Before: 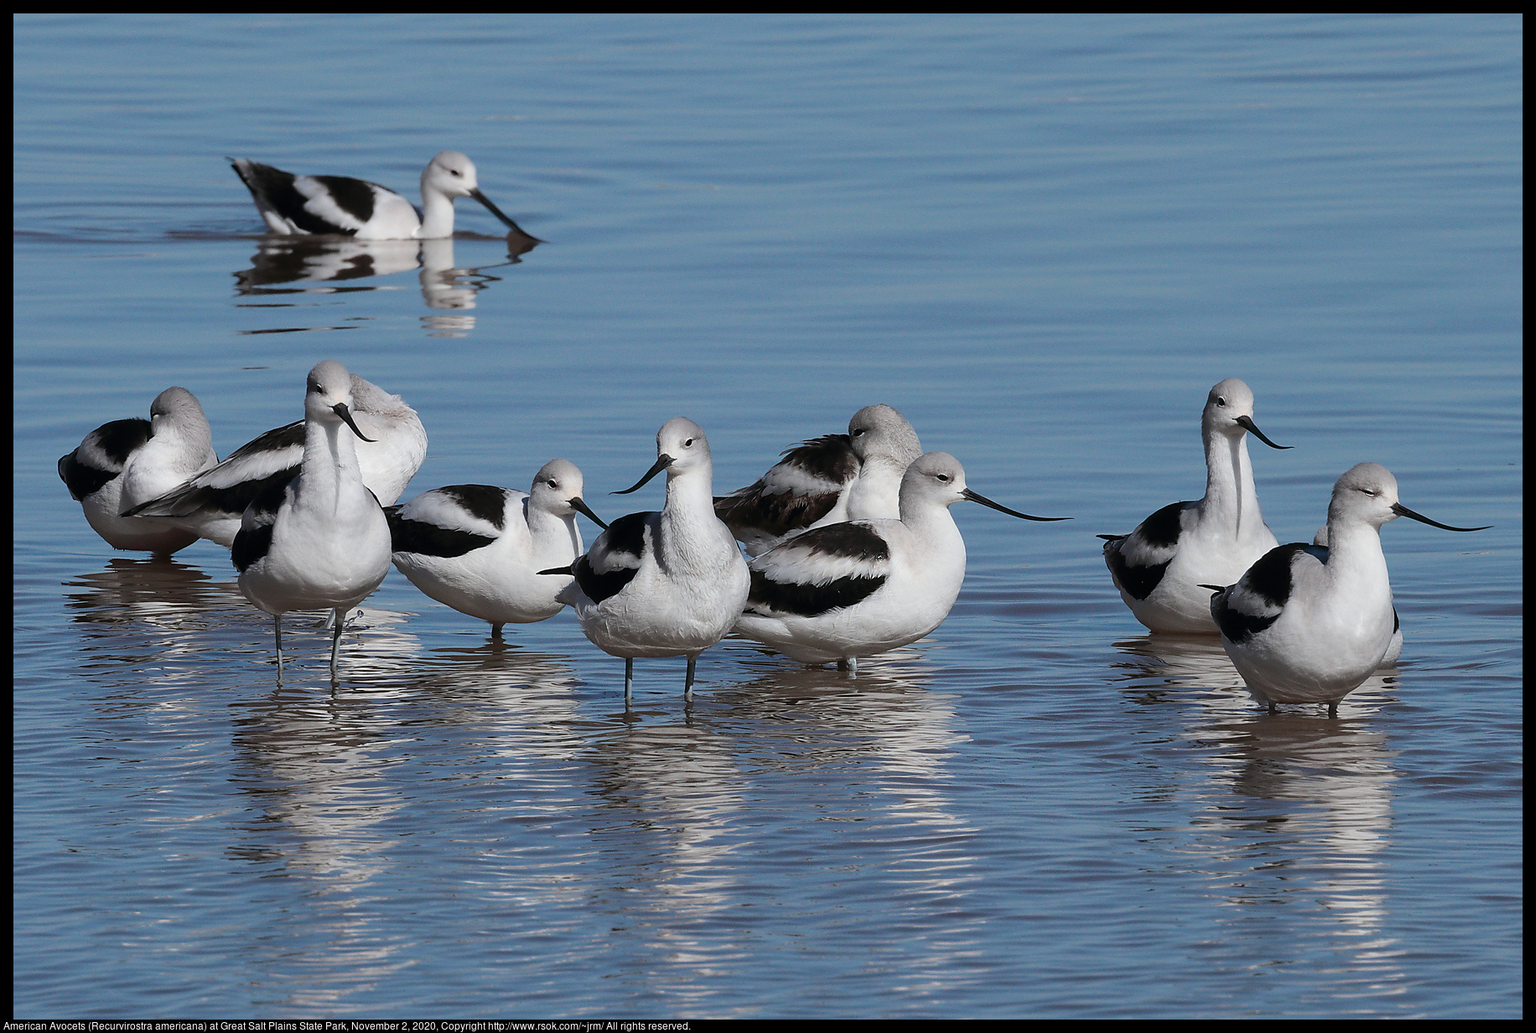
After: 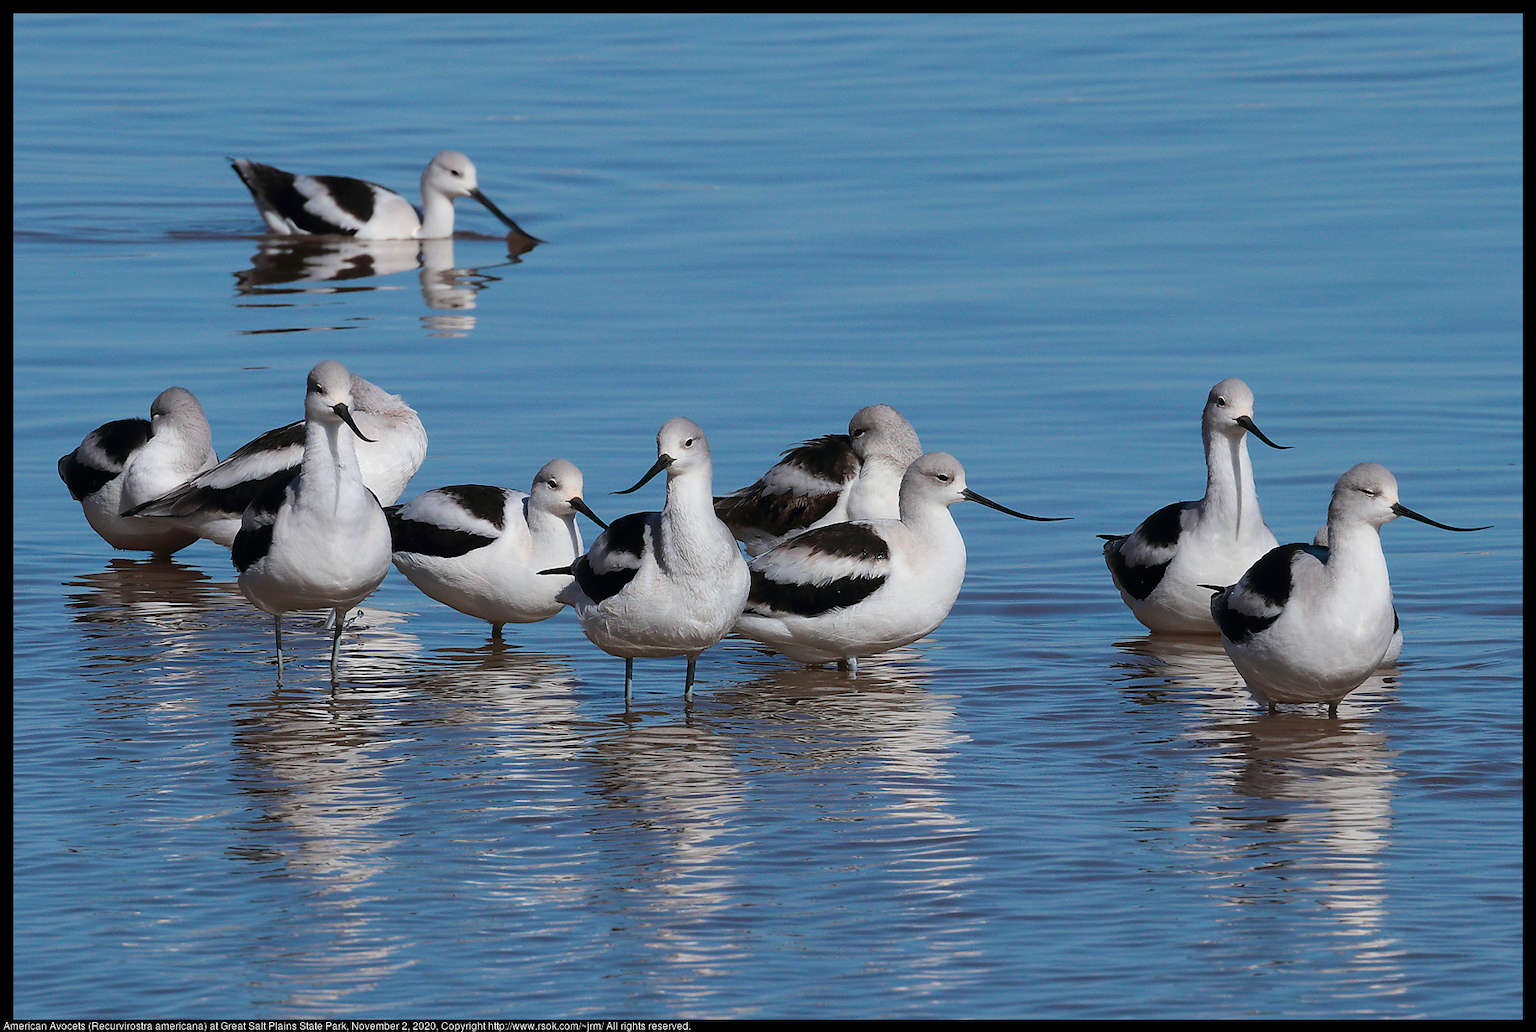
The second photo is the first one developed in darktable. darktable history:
velvia: strength 44.53%
